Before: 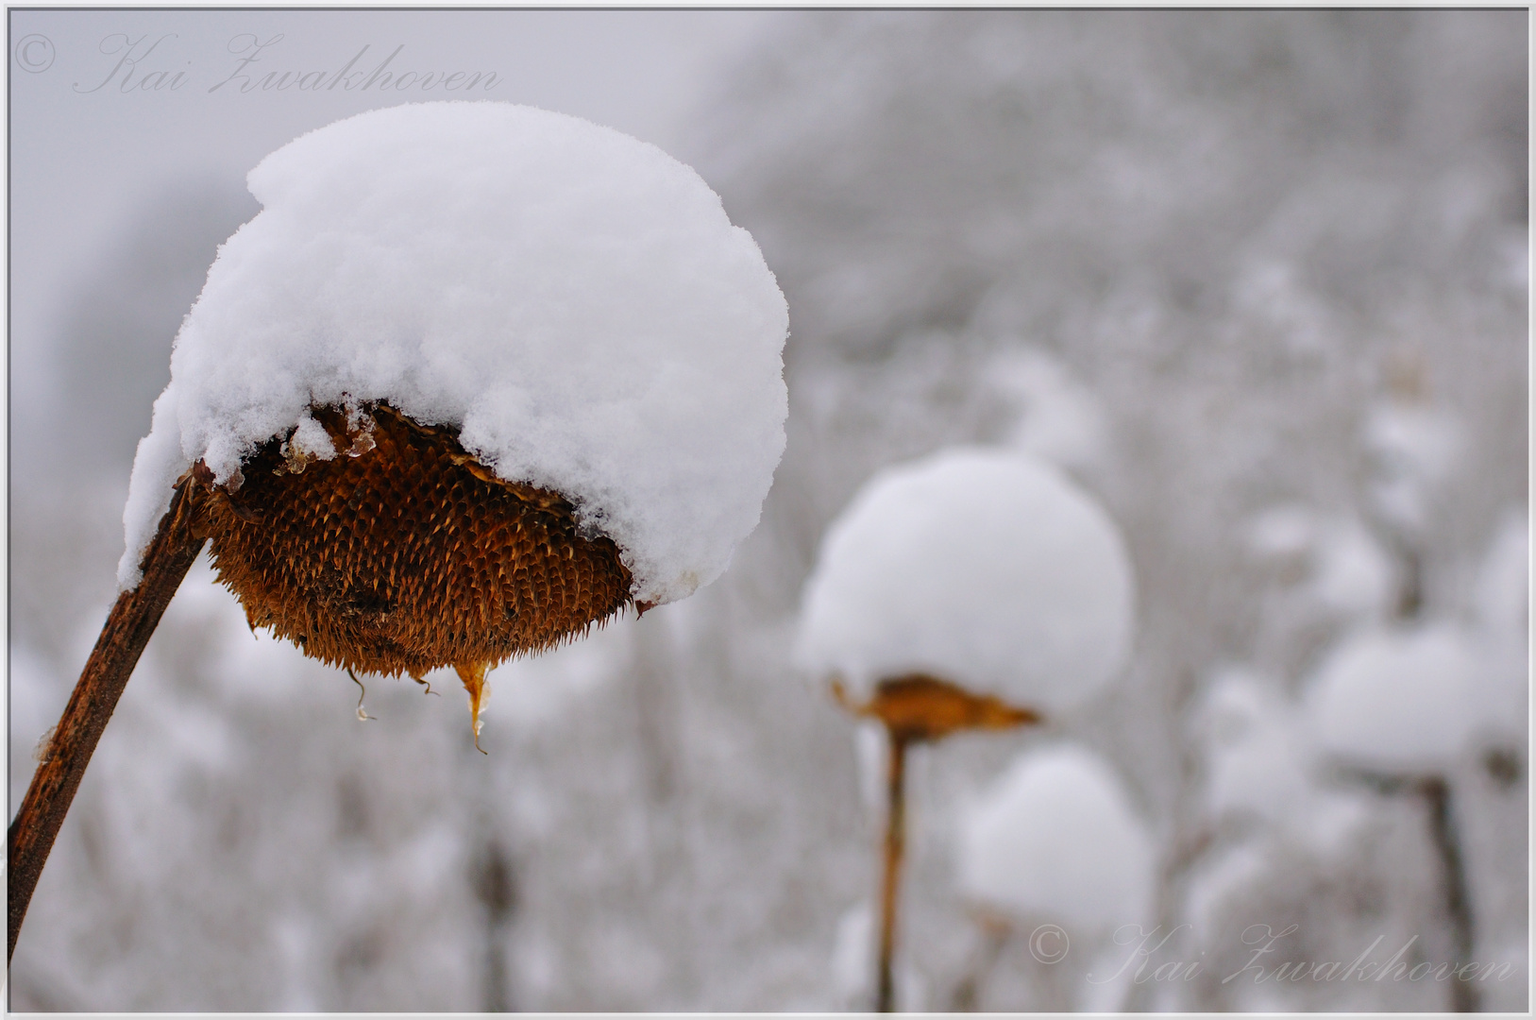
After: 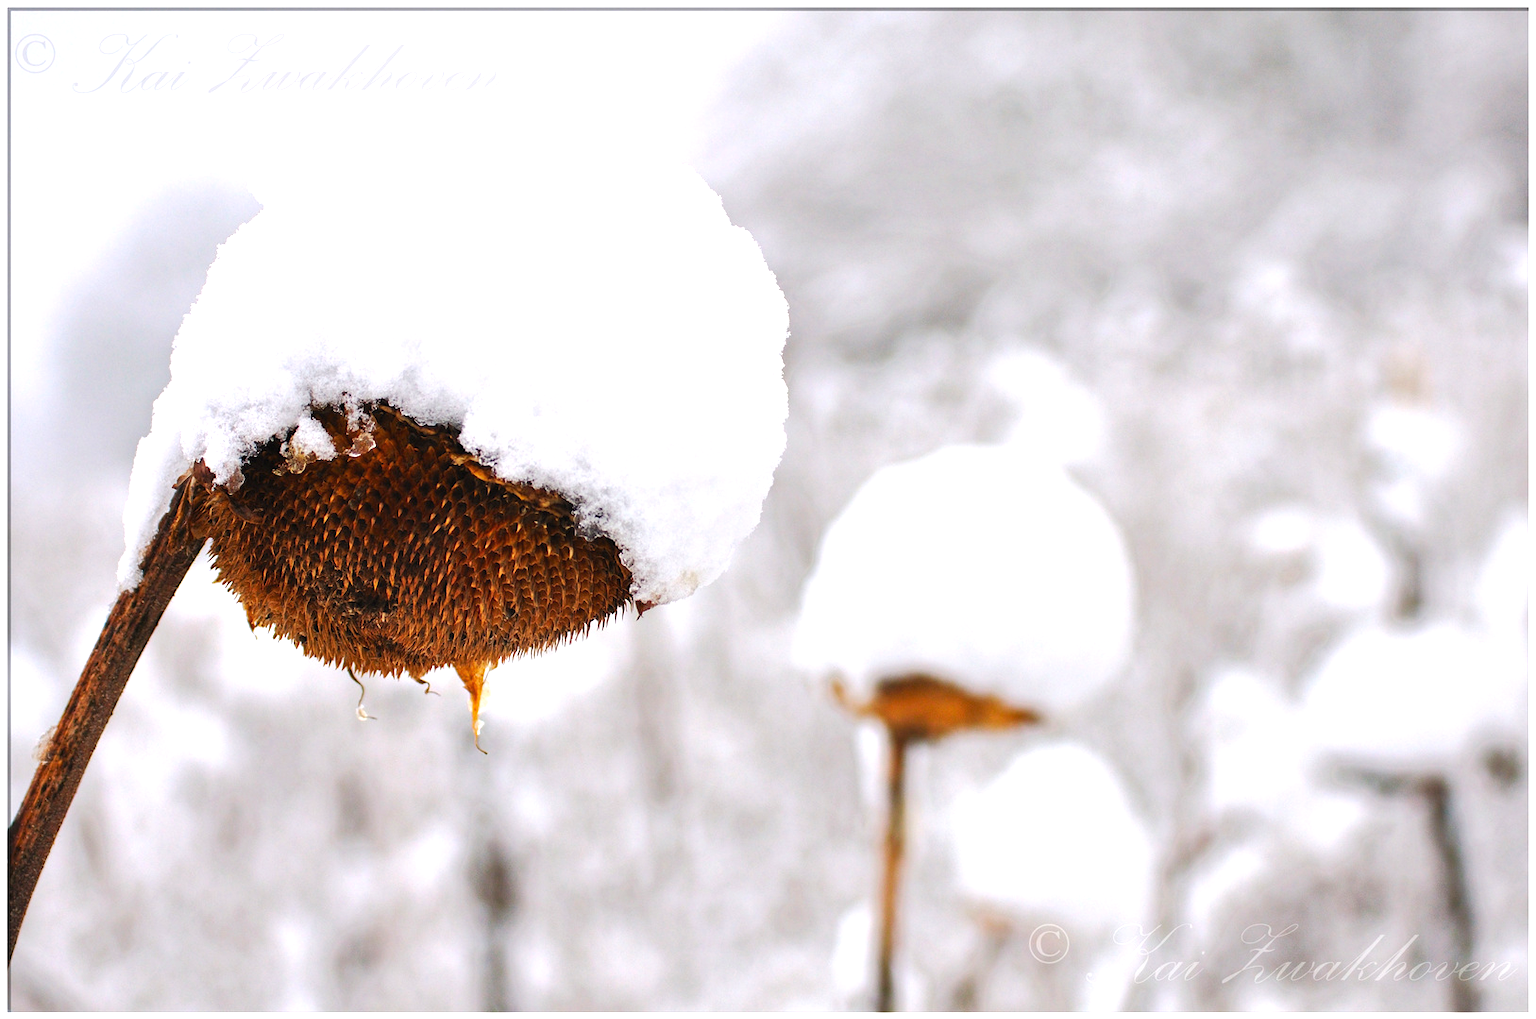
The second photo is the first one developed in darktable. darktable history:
exposure: black level correction 0, exposure 1.1 EV, compensate highlight preservation false
white balance: emerald 1
